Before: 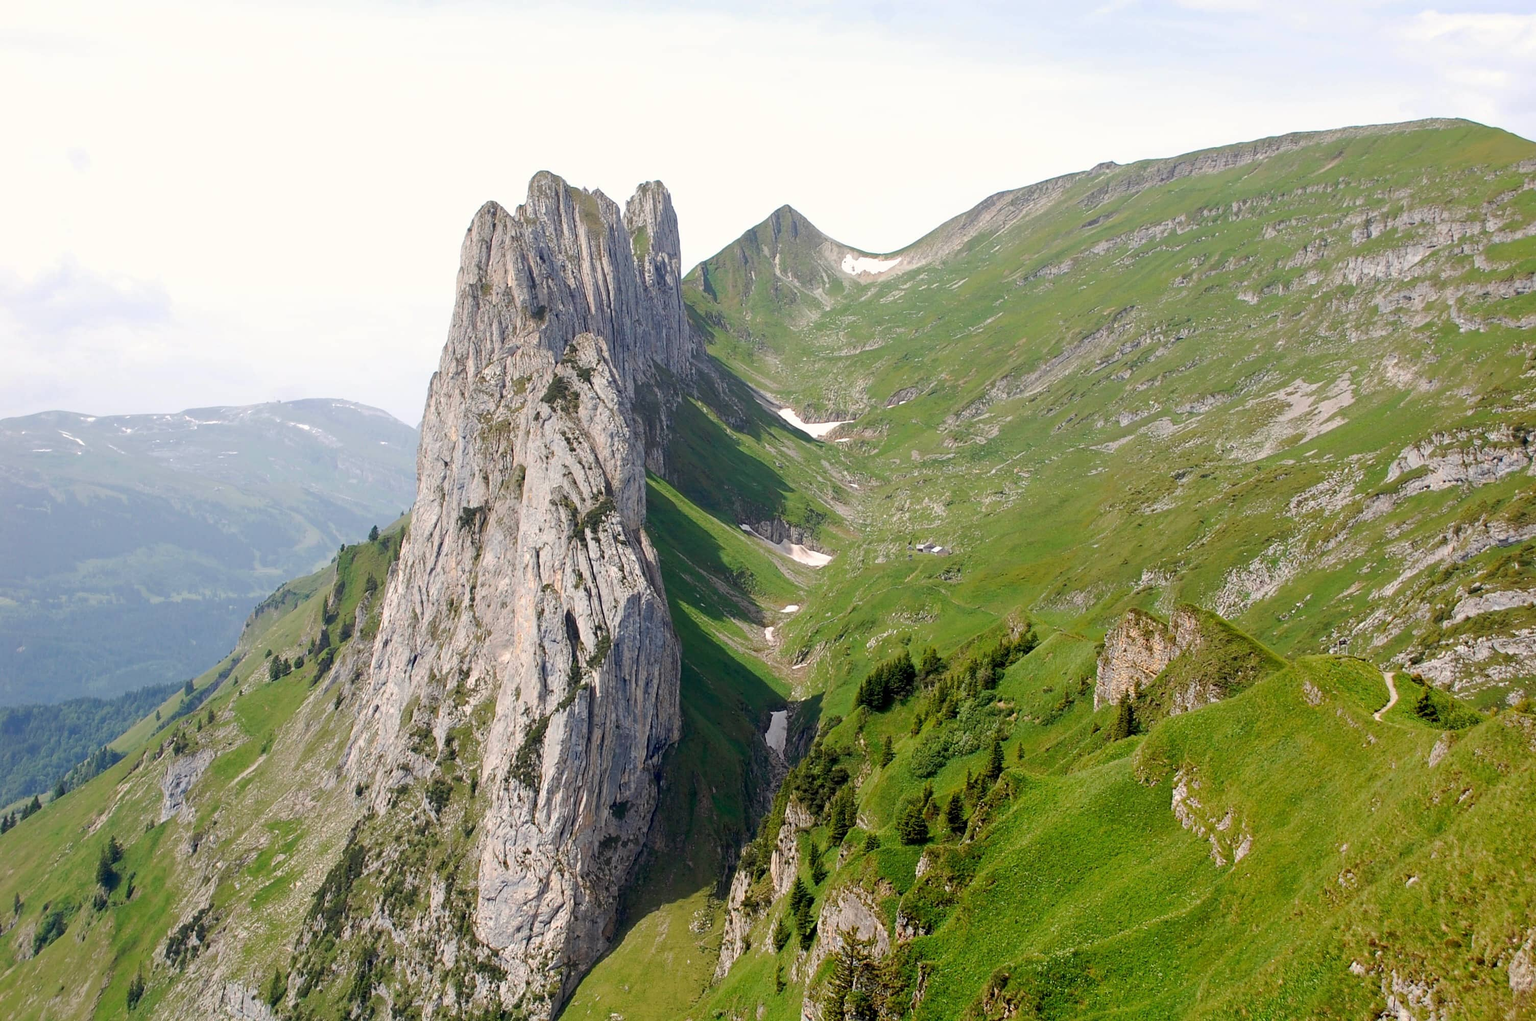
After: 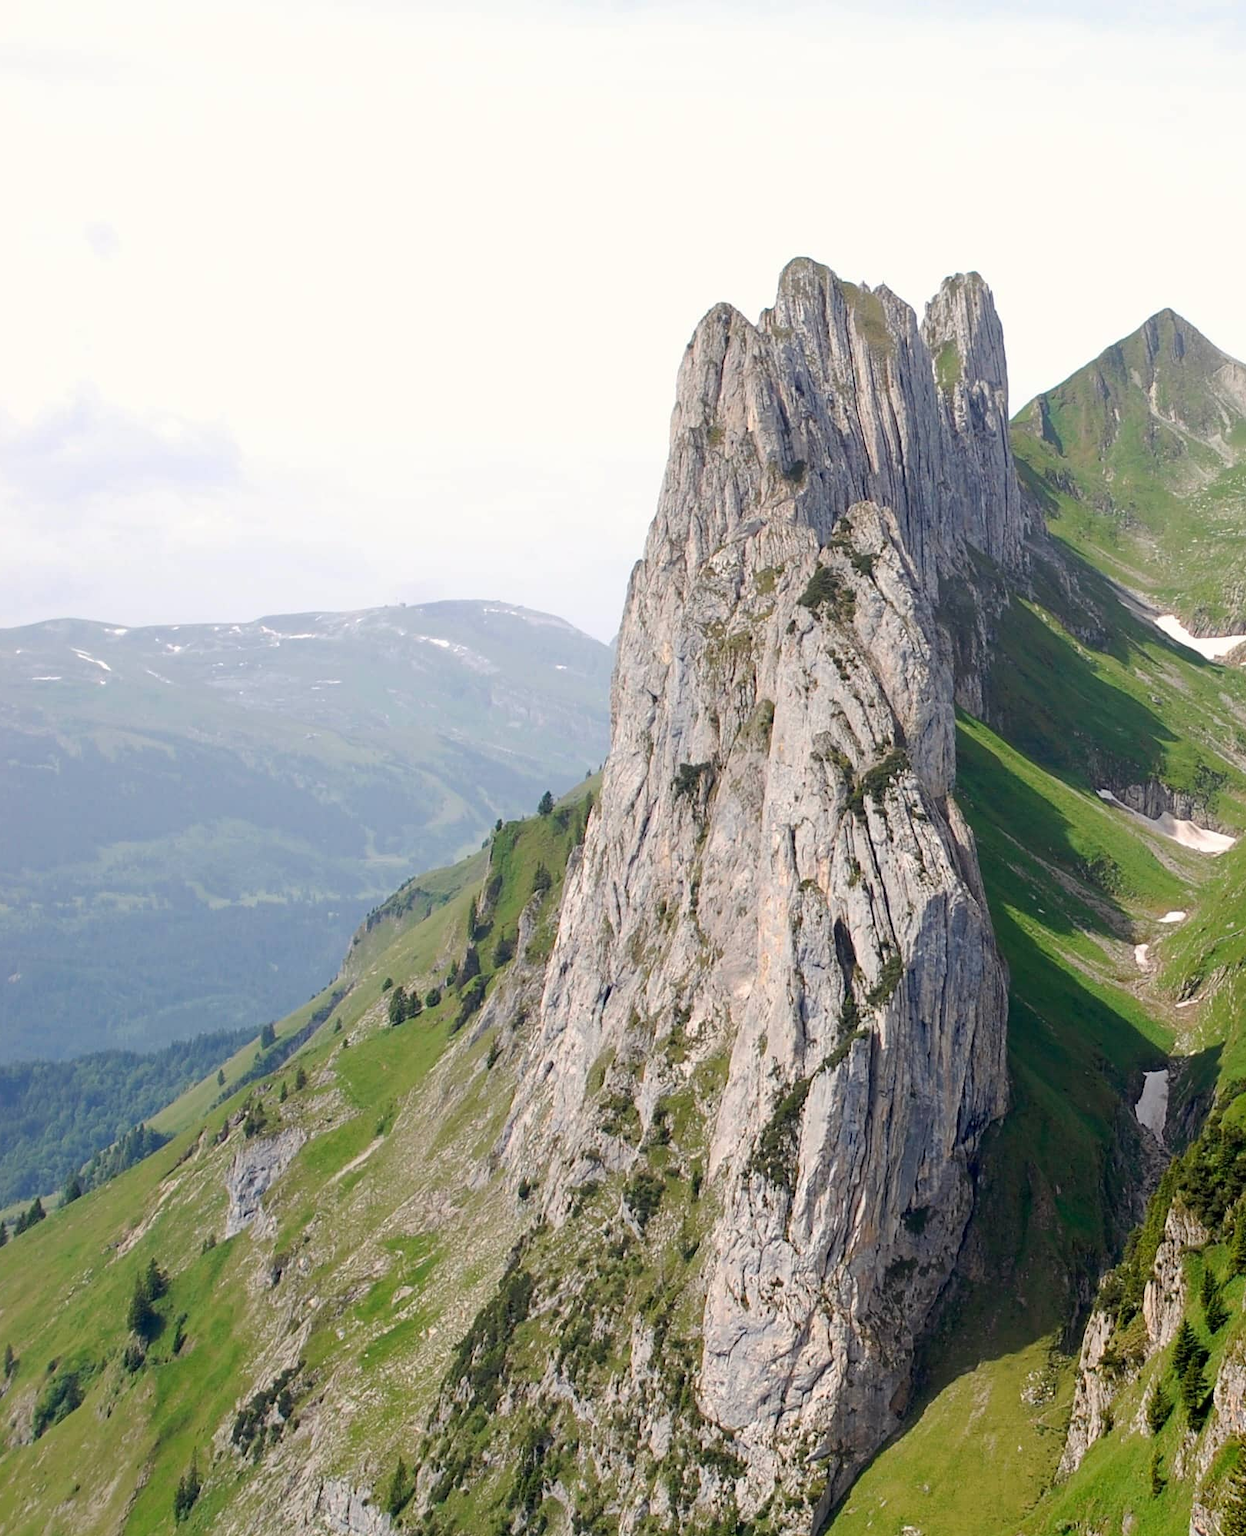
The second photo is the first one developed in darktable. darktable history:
crop: left 0.732%, right 45.364%, bottom 0.079%
